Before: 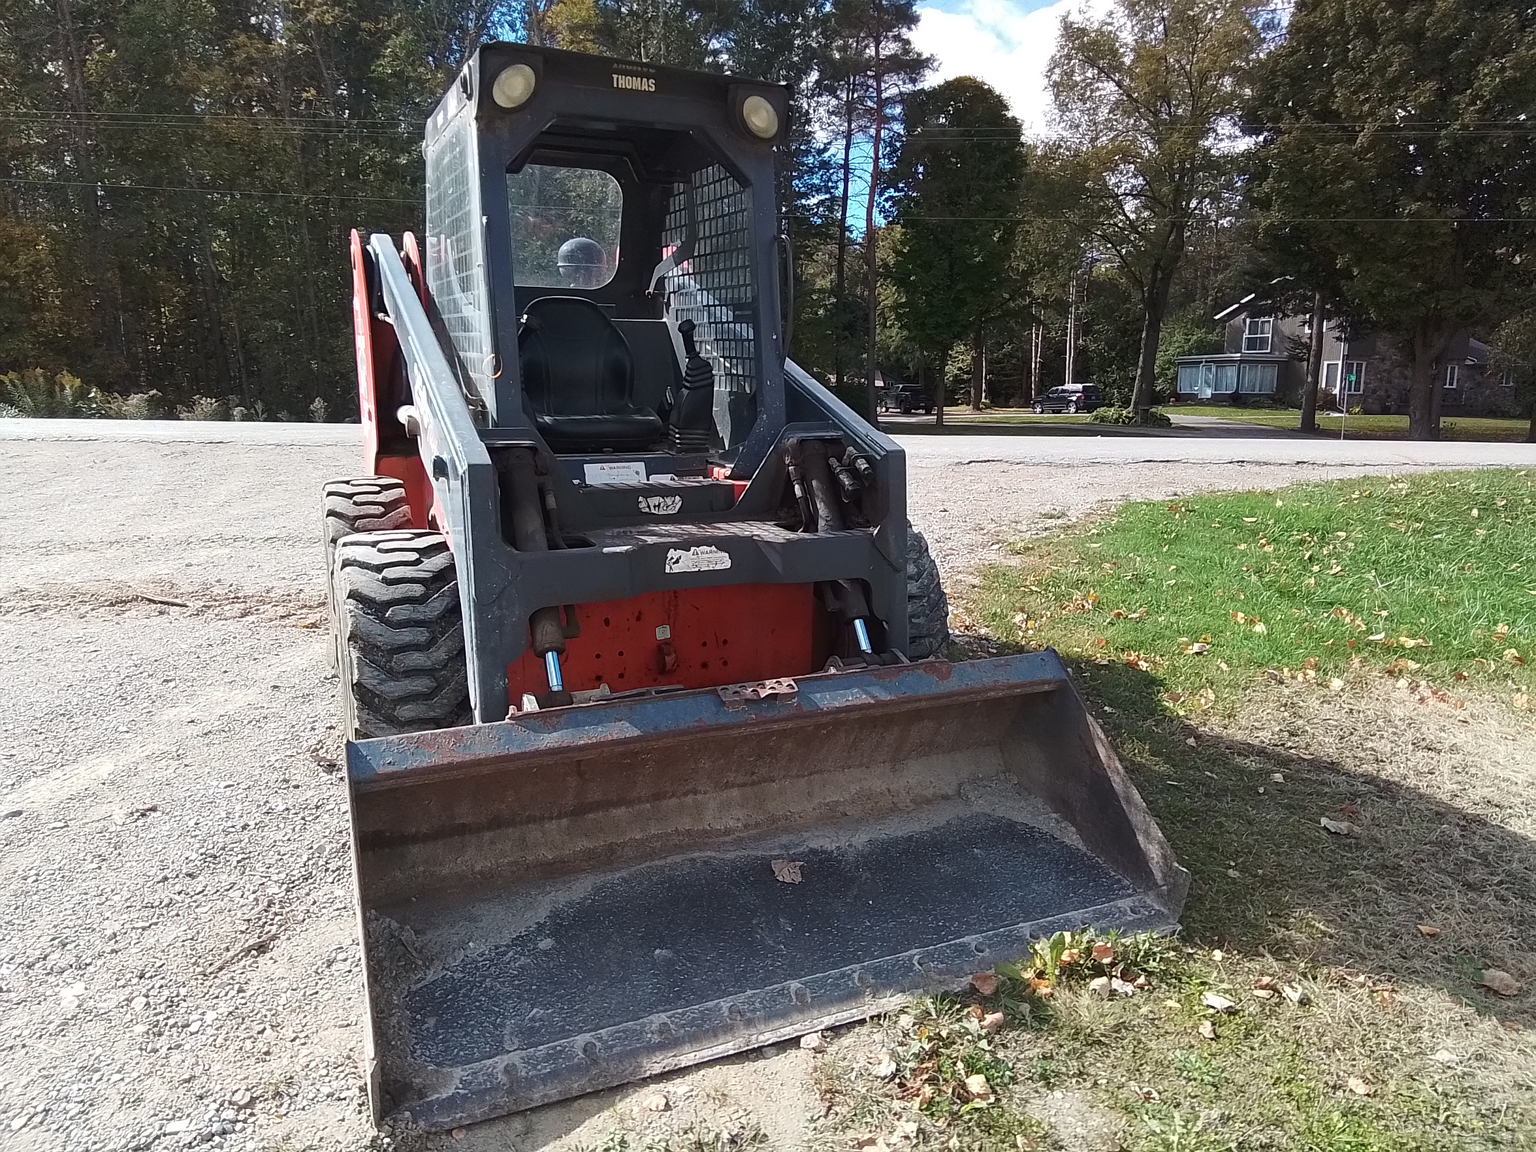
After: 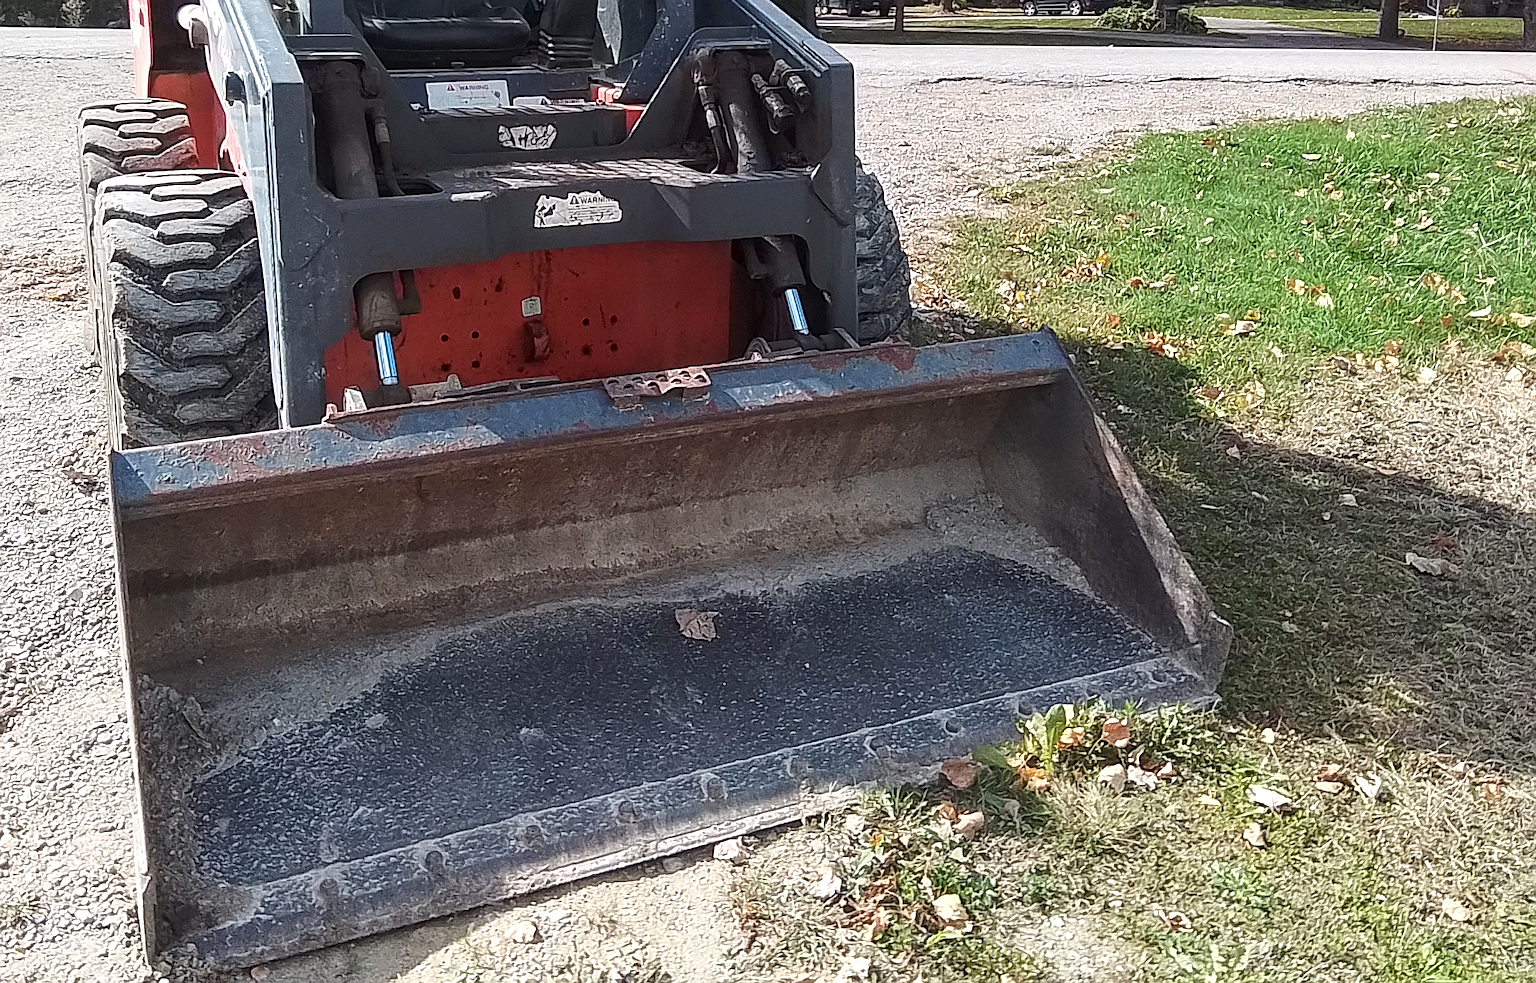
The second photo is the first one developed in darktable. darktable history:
exposure: exposure 0.203 EV, compensate highlight preservation false
local contrast: on, module defaults
sharpen: on, module defaults
crop and rotate: left 17.186%, top 34.911%, right 7.595%, bottom 0.847%
